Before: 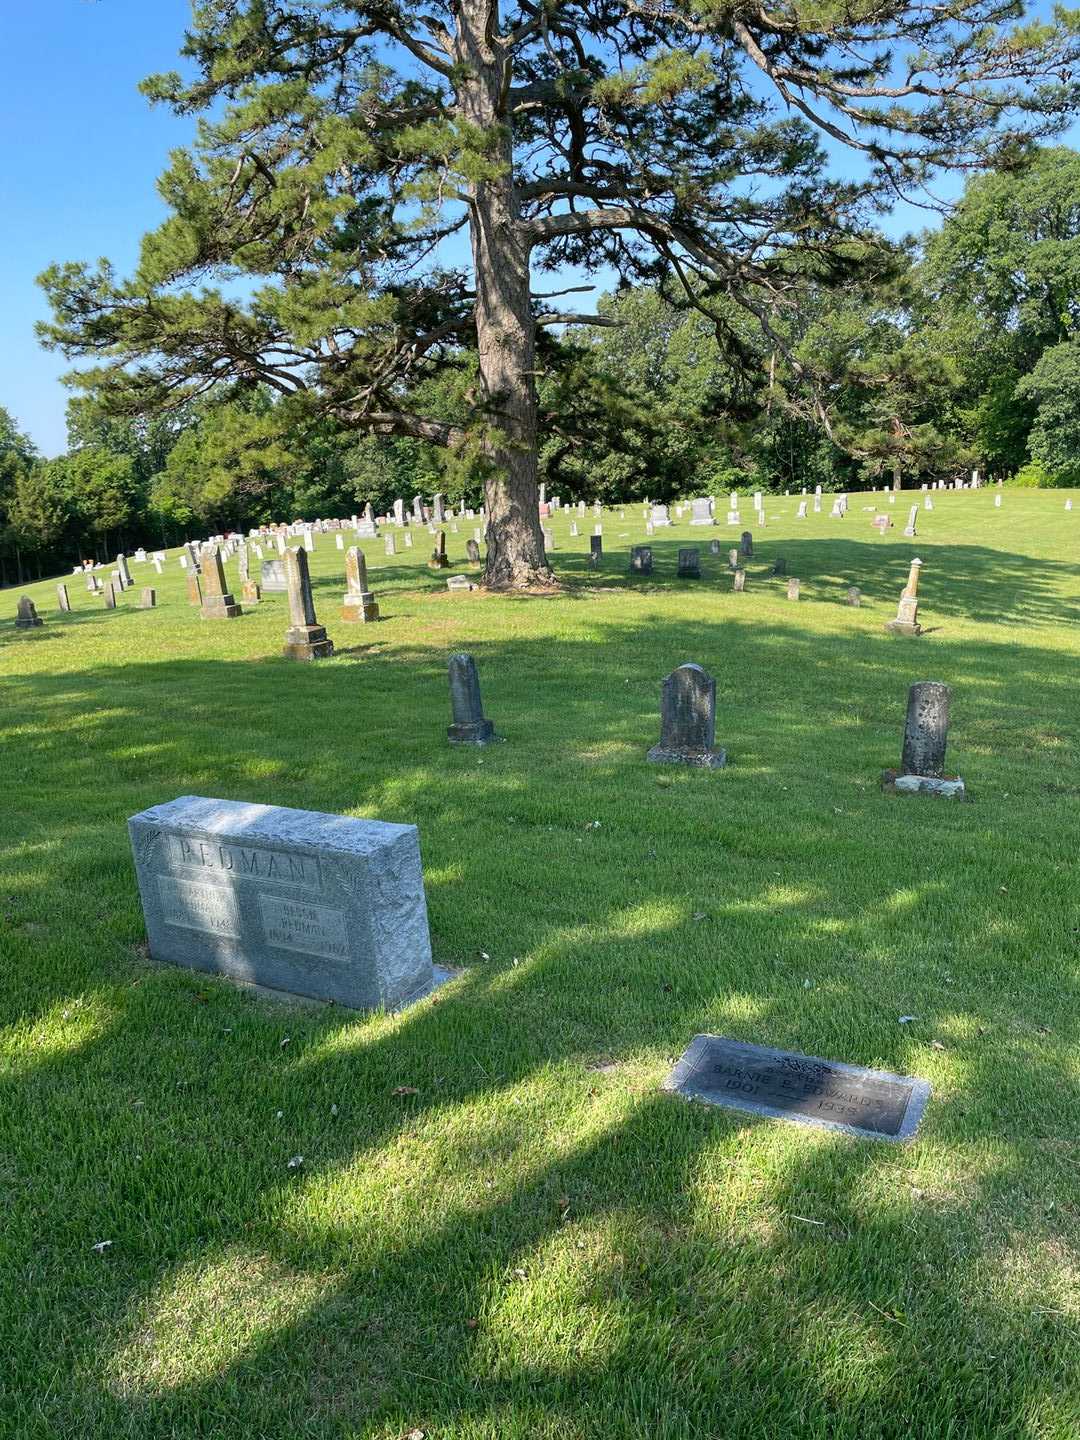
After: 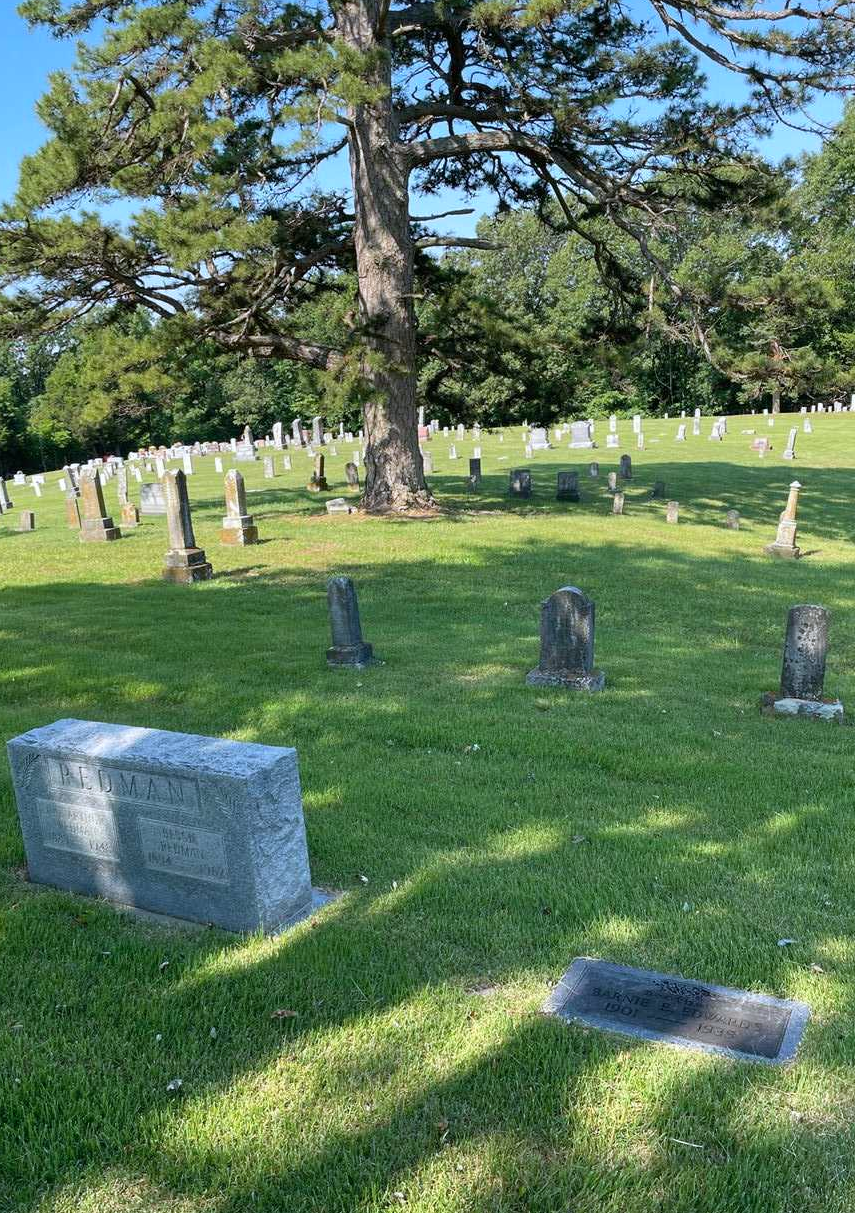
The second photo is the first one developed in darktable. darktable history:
color correction: highlights a* -0.137, highlights b* -5.91, shadows a* -0.137, shadows b* -0.137
crop: left 11.225%, top 5.381%, right 9.565%, bottom 10.314%
